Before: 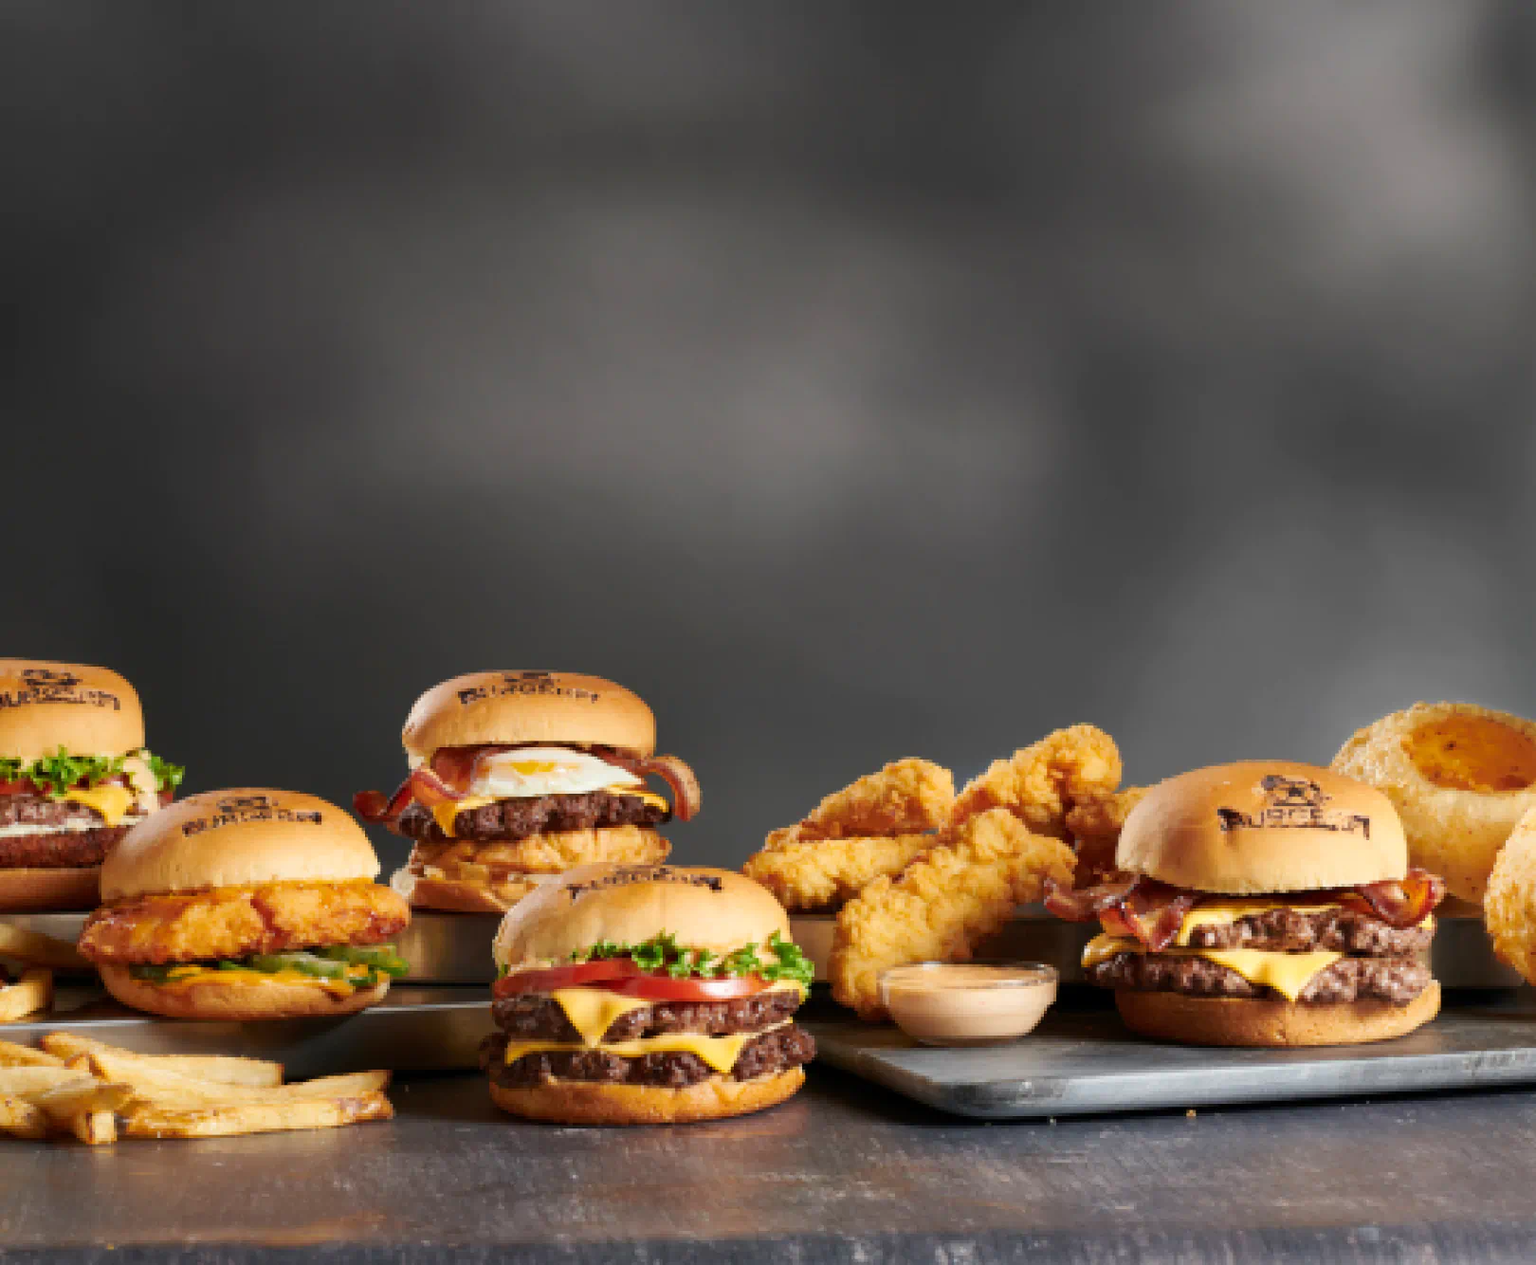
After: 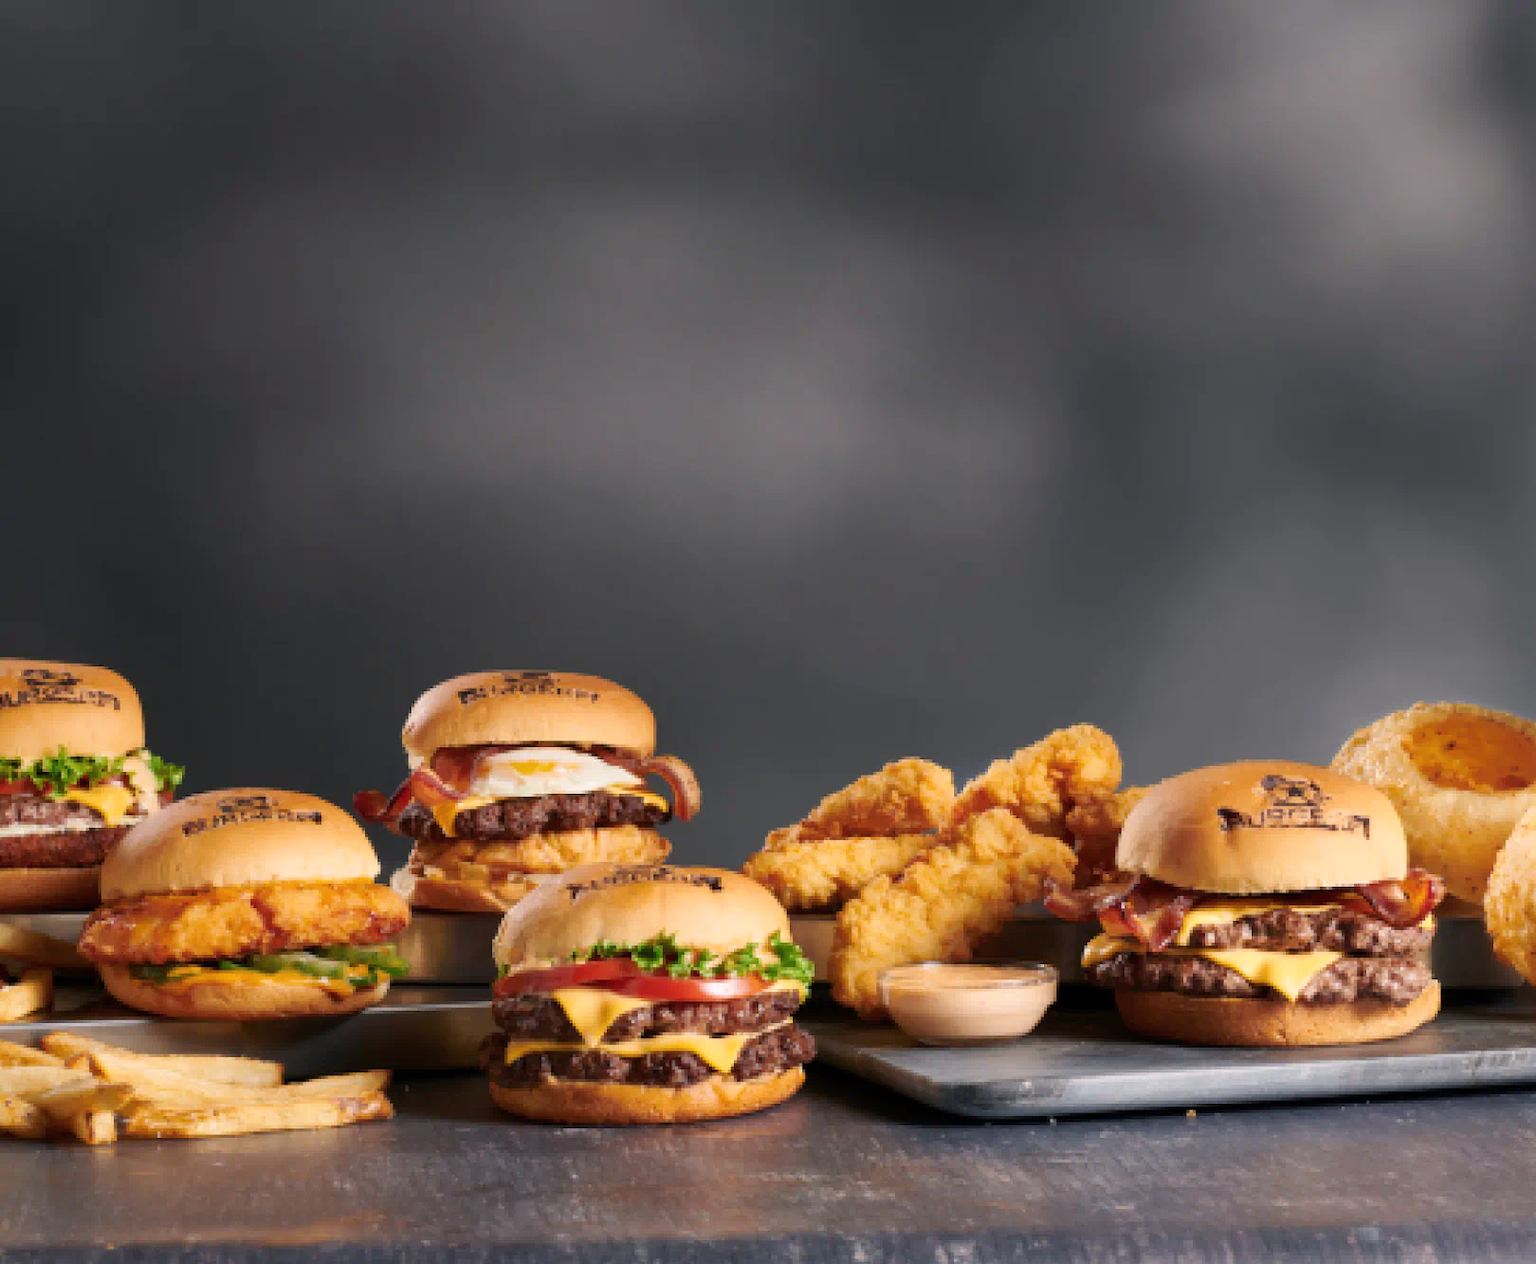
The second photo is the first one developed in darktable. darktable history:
color balance rgb: shadows lift › chroma 1.41%, shadows lift › hue 260°, power › chroma 0.5%, power › hue 260°, highlights gain › chroma 1%, highlights gain › hue 27°, saturation formula JzAzBz (2021)
